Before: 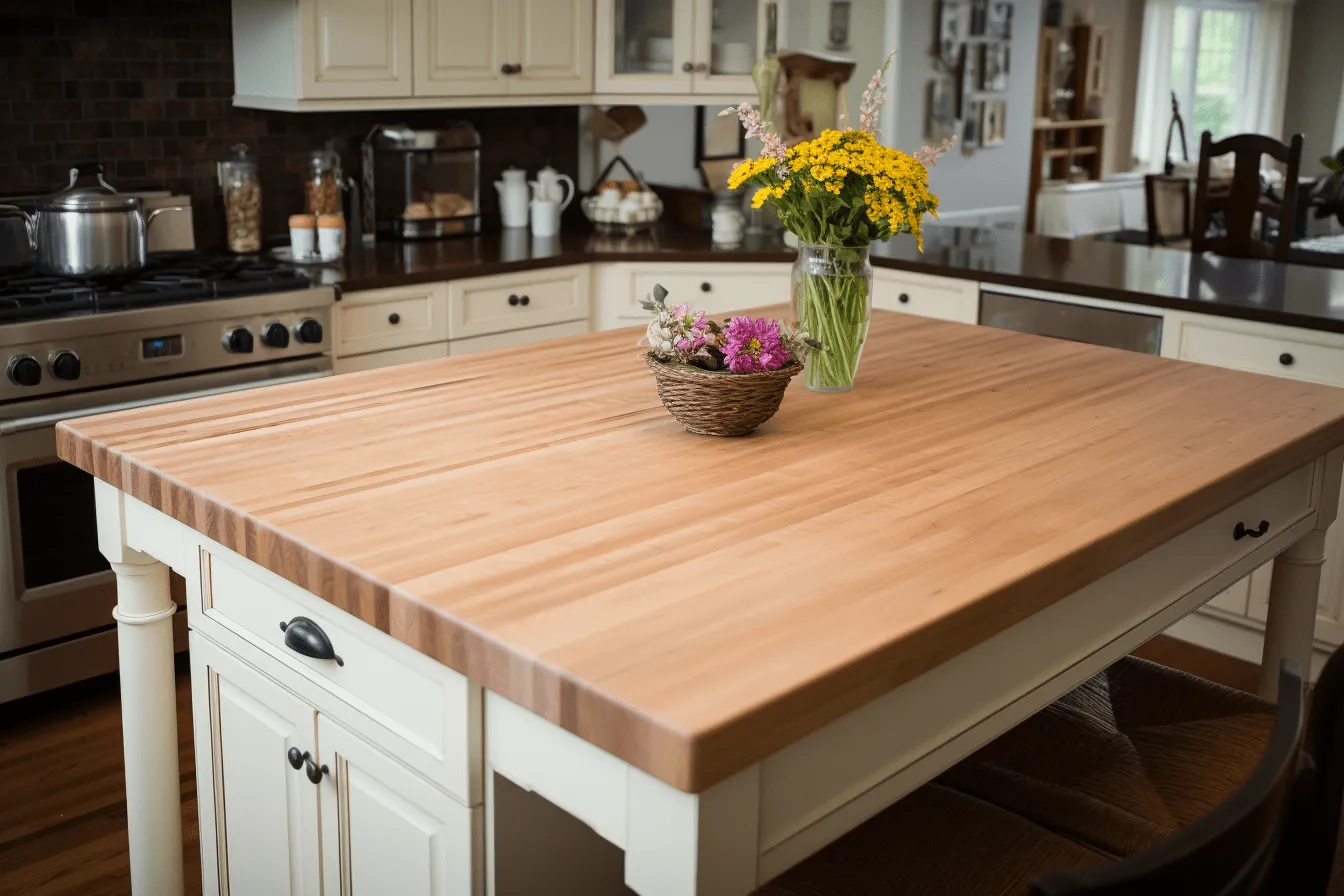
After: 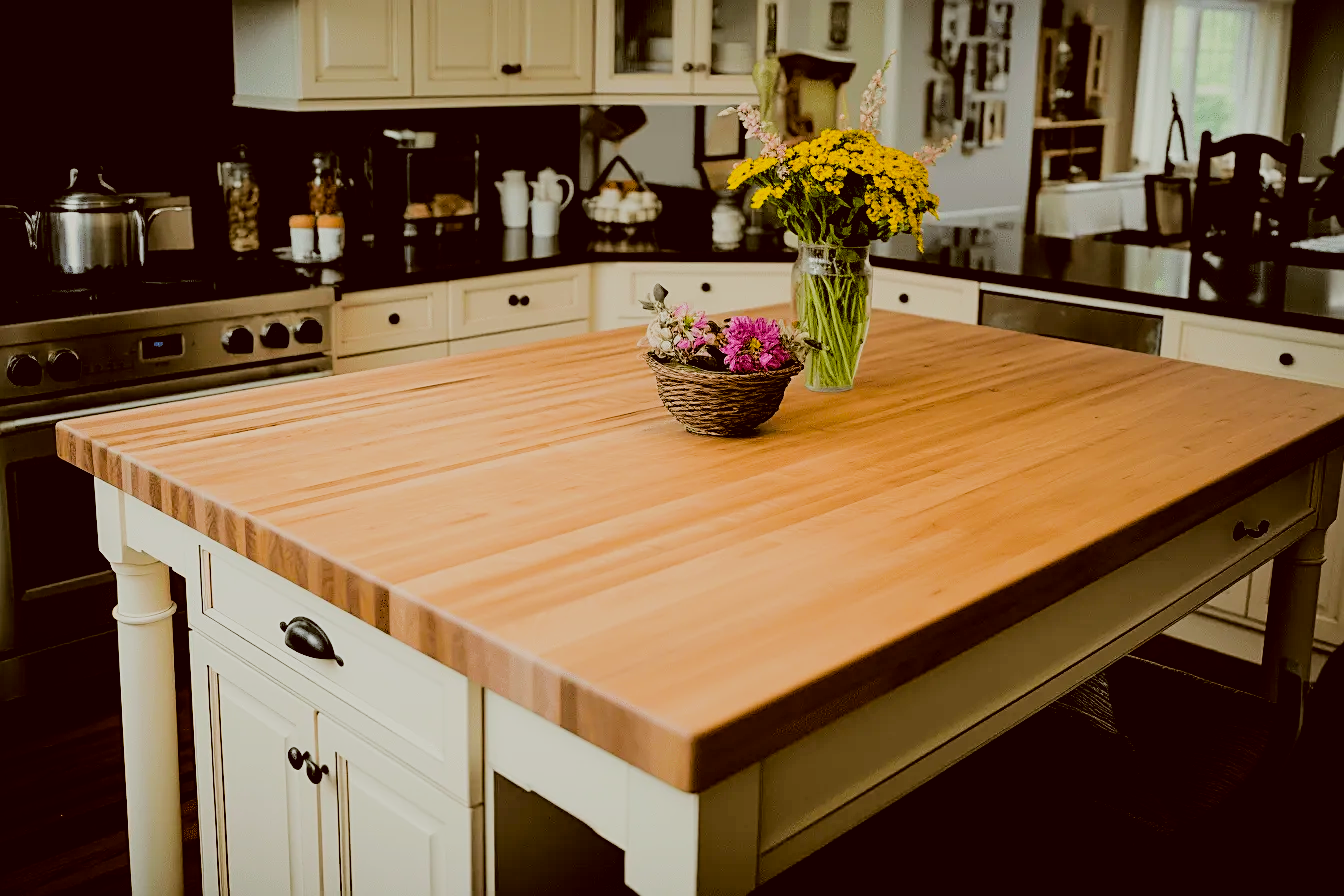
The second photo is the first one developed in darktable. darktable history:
color correction: highlights a* -0.482, highlights b* 0.161, shadows a* 4.66, shadows b* 20.72
sharpen: on, module defaults
filmic rgb: black relative exposure -3.21 EV, white relative exposure 7.02 EV, hardness 1.46, contrast 1.35
color balance rgb: perceptual saturation grading › global saturation 25%, global vibrance 20%
